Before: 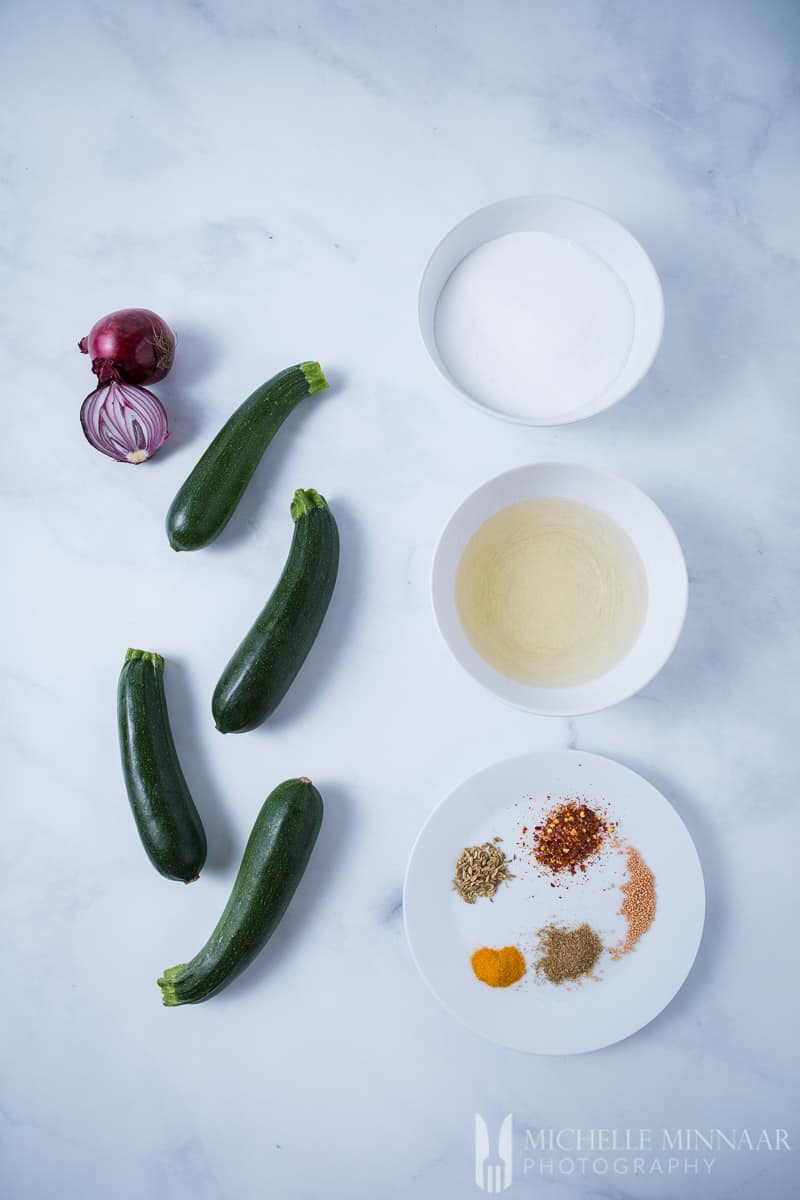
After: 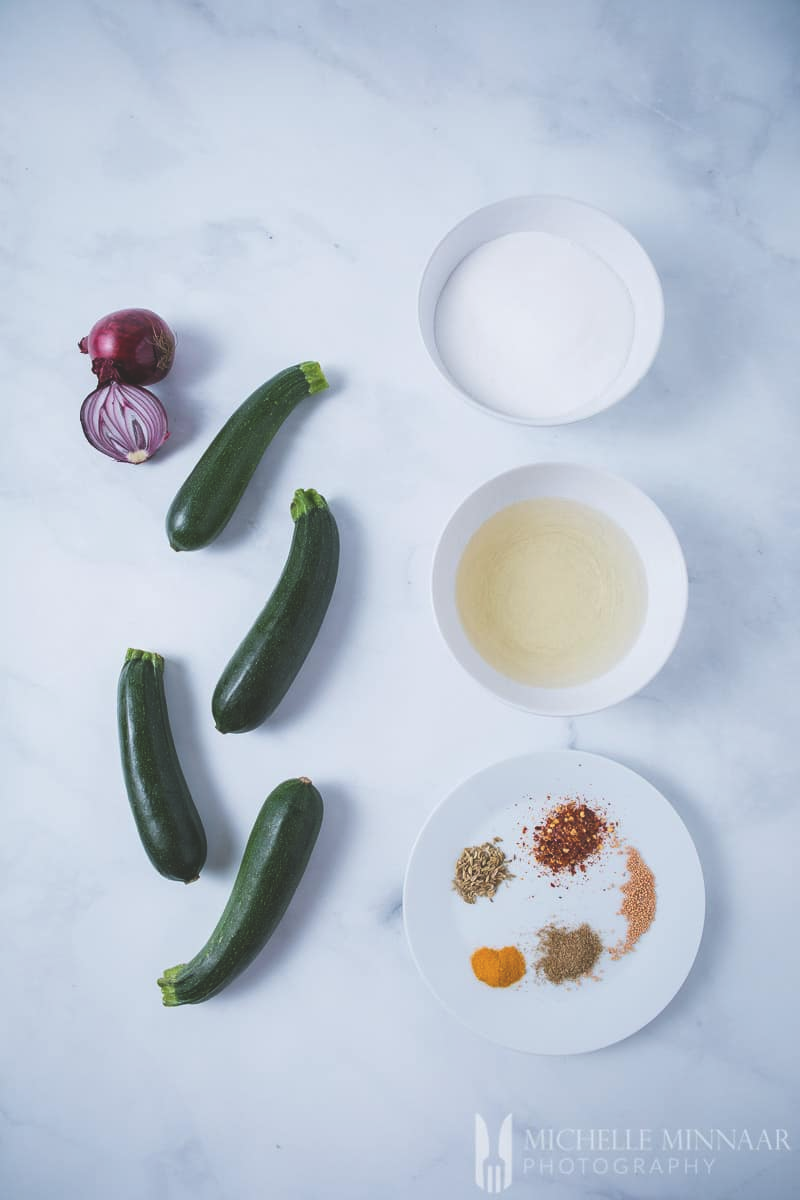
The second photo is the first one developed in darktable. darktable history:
exposure: black level correction -0.021, exposure -0.032 EV, compensate exposure bias true, compensate highlight preservation false
